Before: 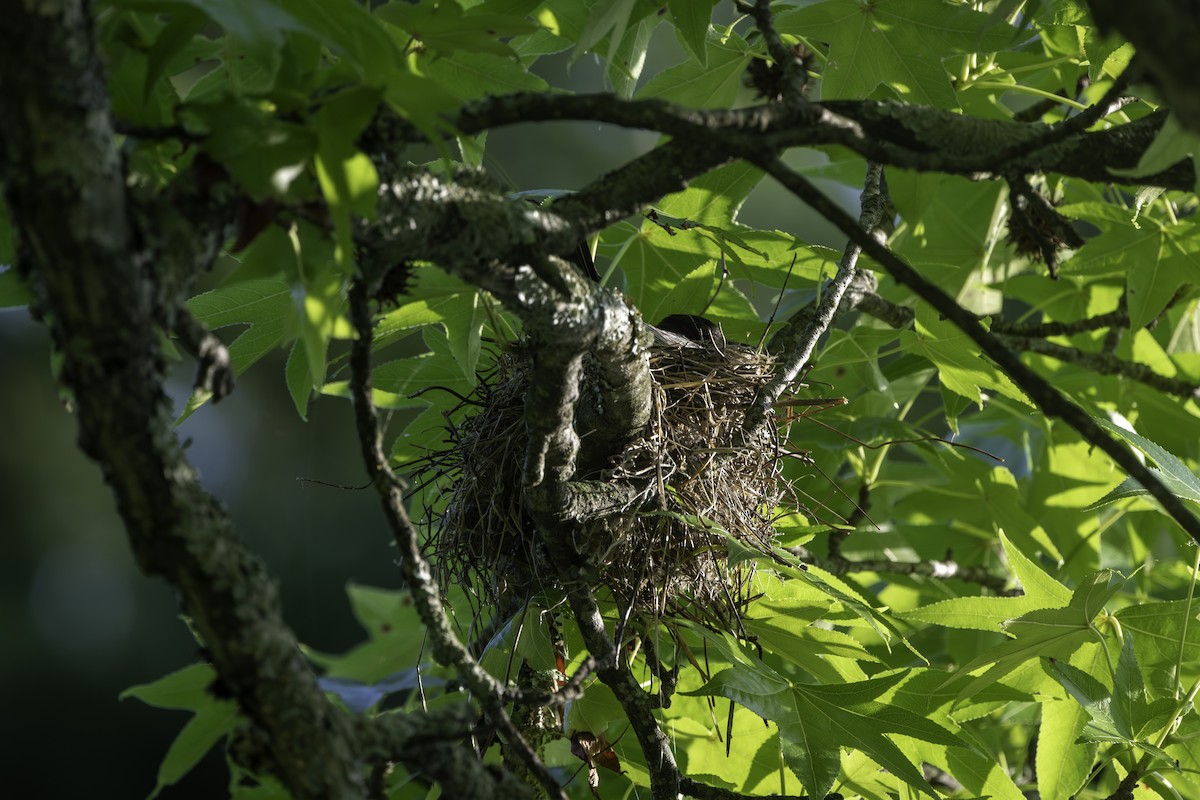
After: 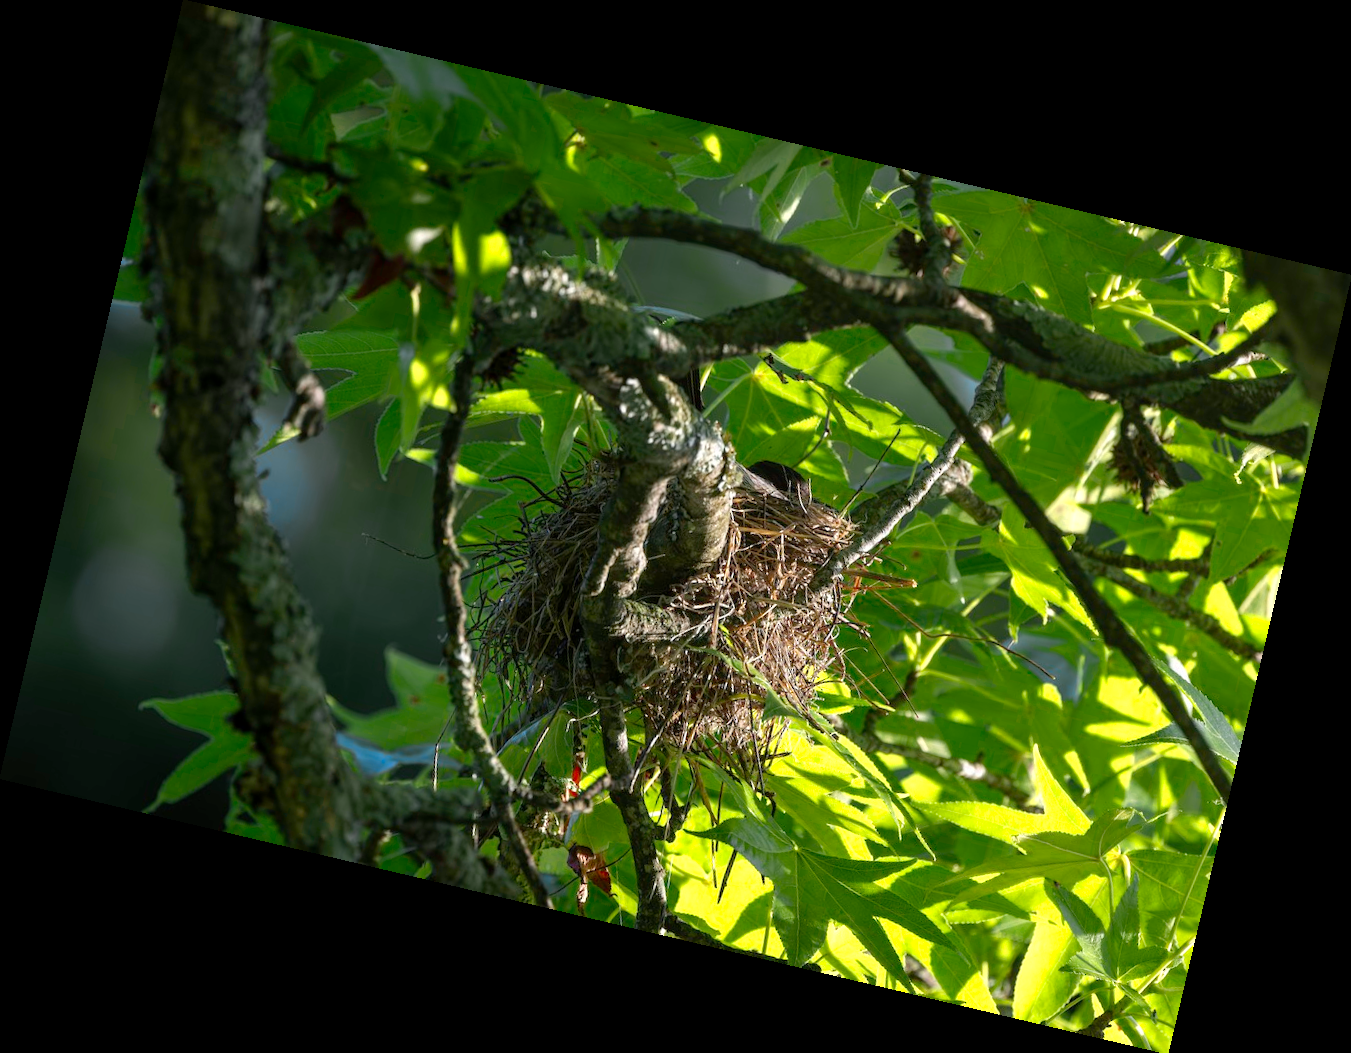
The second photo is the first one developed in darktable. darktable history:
rotate and perspective: rotation 13.27°, automatic cropping off
color zones: curves: ch0 [(0.004, 0.305) (0.261, 0.623) (0.389, 0.399) (0.708, 0.571) (0.947, 0.34)]; ch1 [(0.025, 0.645) (0.229, 0.584) (0.326, 0.551) (0.484, 0.262) (0.757, 0.643)]
